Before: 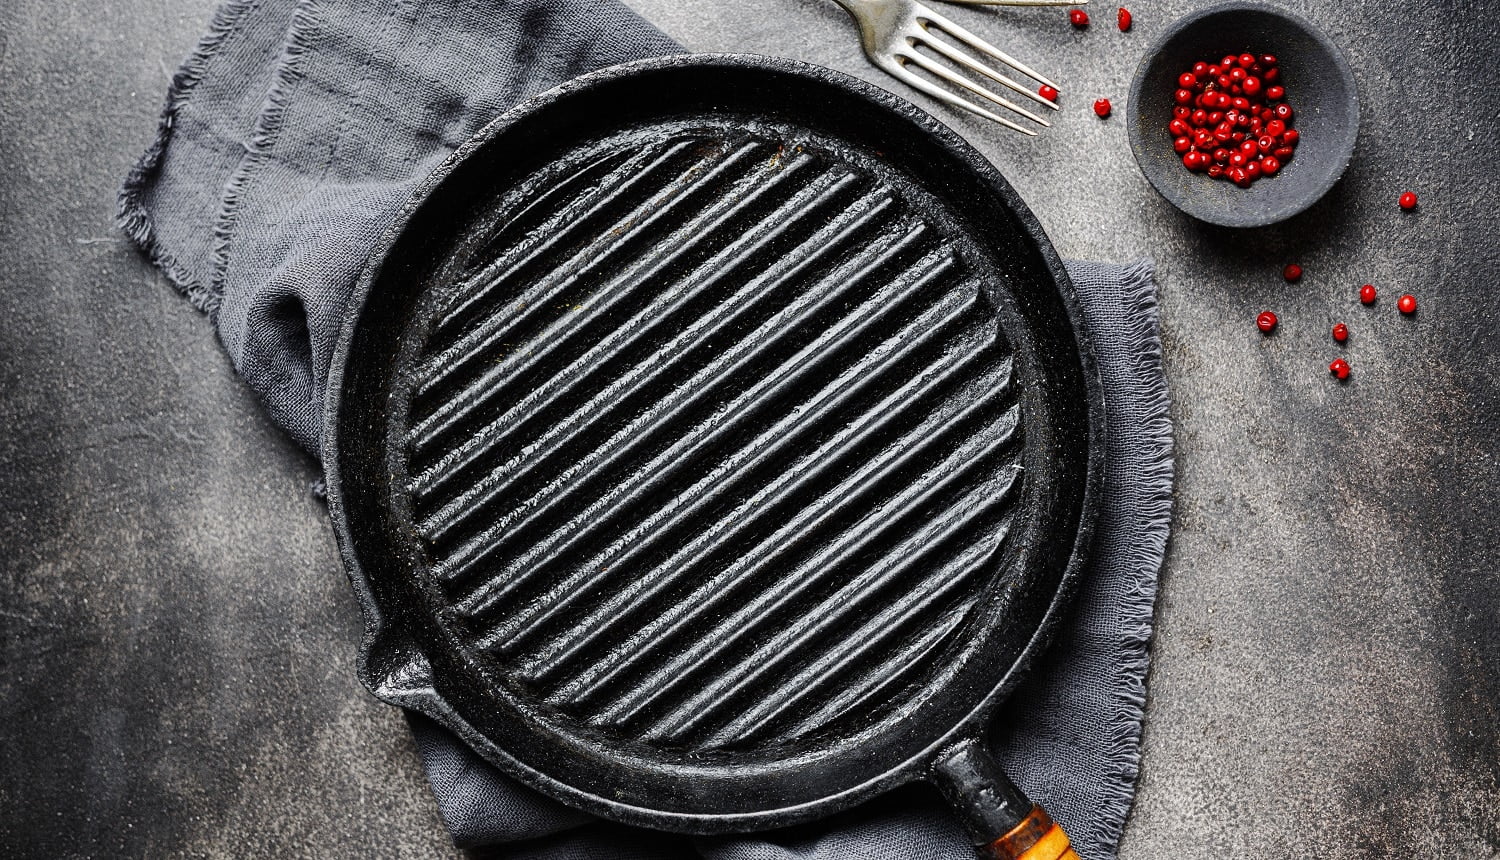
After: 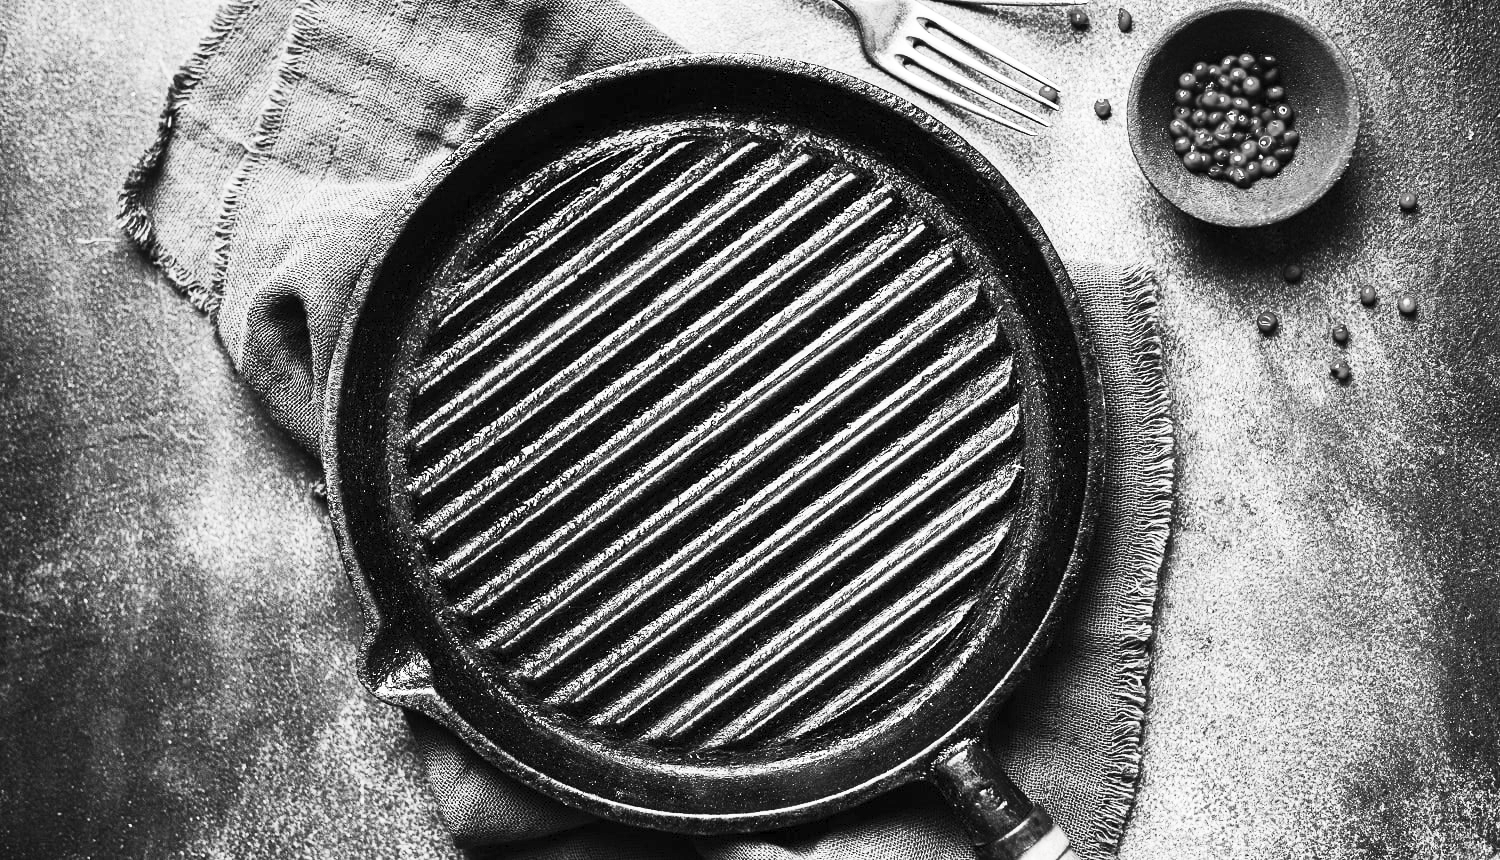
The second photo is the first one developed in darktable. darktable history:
contrast brightness saturation: contrast 0.522, brightness 0.451, saturation -0.993
